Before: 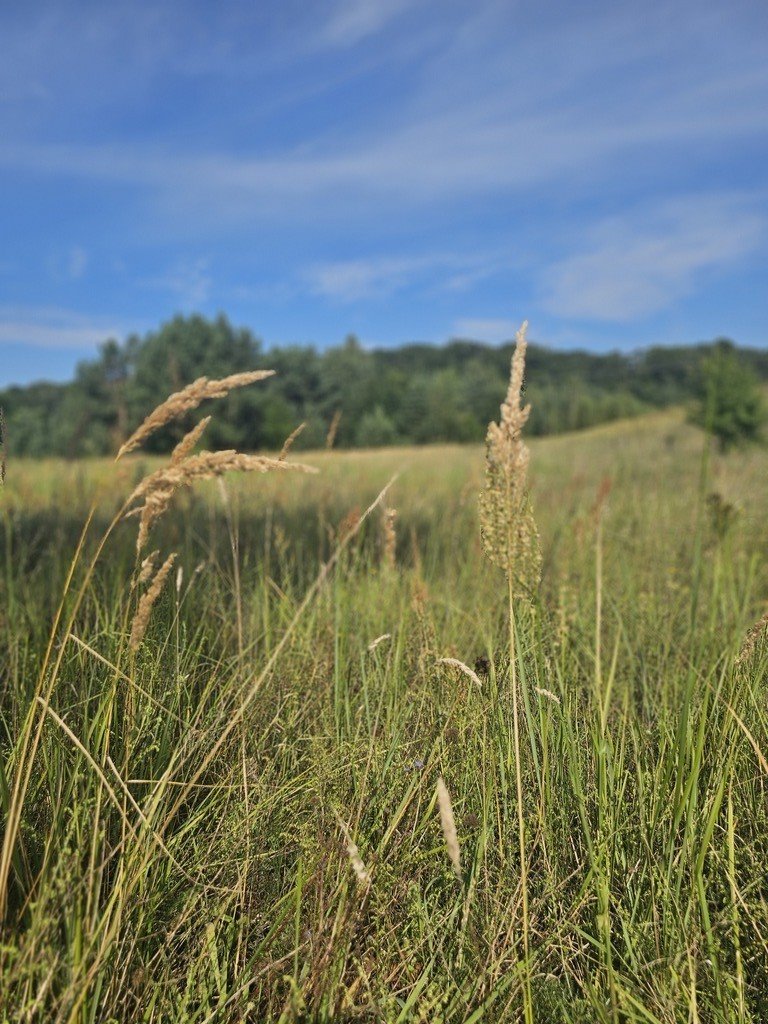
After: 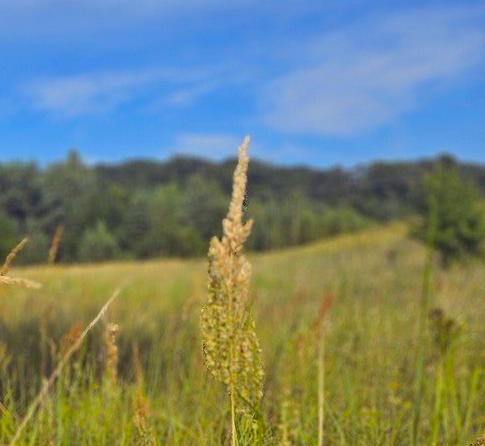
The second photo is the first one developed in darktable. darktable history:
crop: left 36.287%, top 18.144%, right 0.47%, bottom 38.269%
color balance rgb: shadows lift › chroma 6.477%, shadows lift › hue 304.76°, power › hue 63.12°, perceptual saturation grading › global saturation 30.479%, global vibrance 20%
